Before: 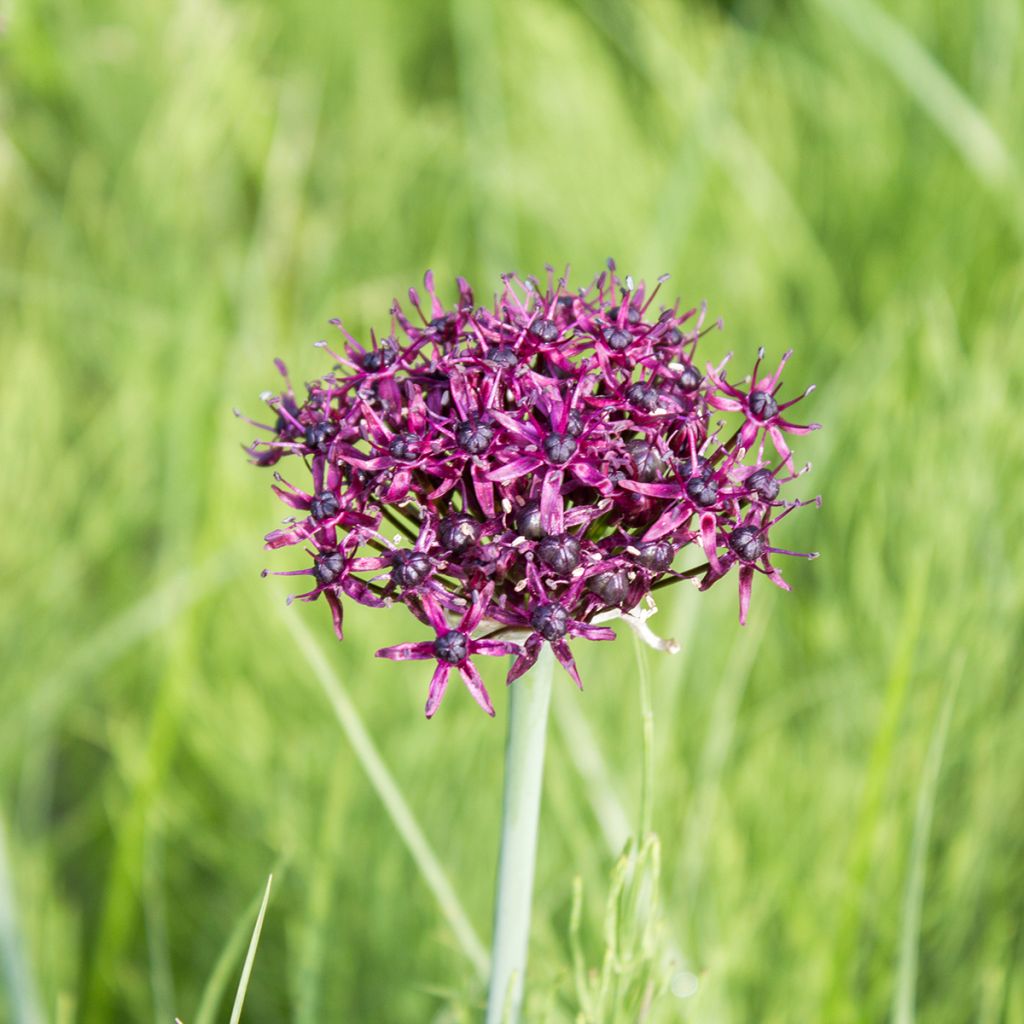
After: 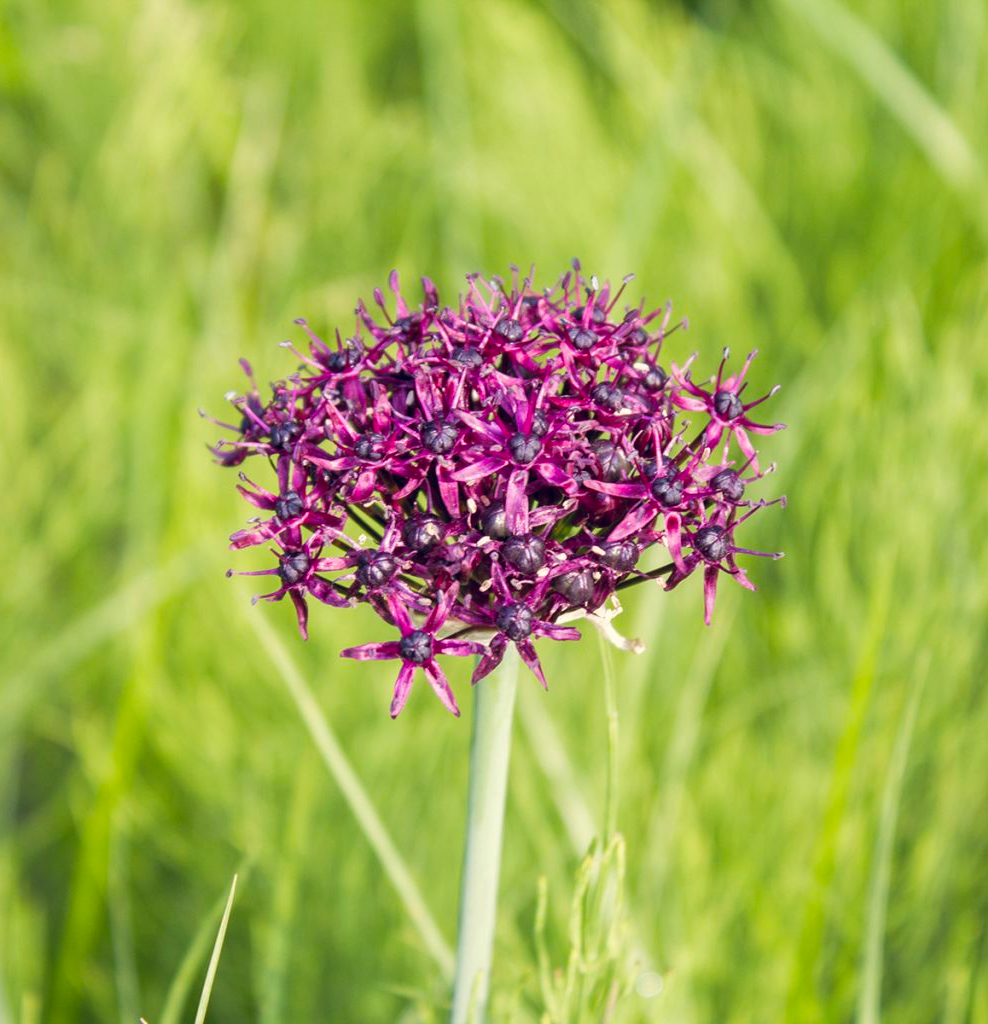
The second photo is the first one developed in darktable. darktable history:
color balance rgb: shadows lift › chroma 2.057%, shadows lift › hue 48.83°, highlights gain › chroma 2.975%, highlights gain › hue 76.22°, global offset › chroma 0.128%, global offset › hue 253.62°, perceptual saturation grading › global saturation 15.058%, global vibrance 7.783%
crop and rotate: left 3.511%
